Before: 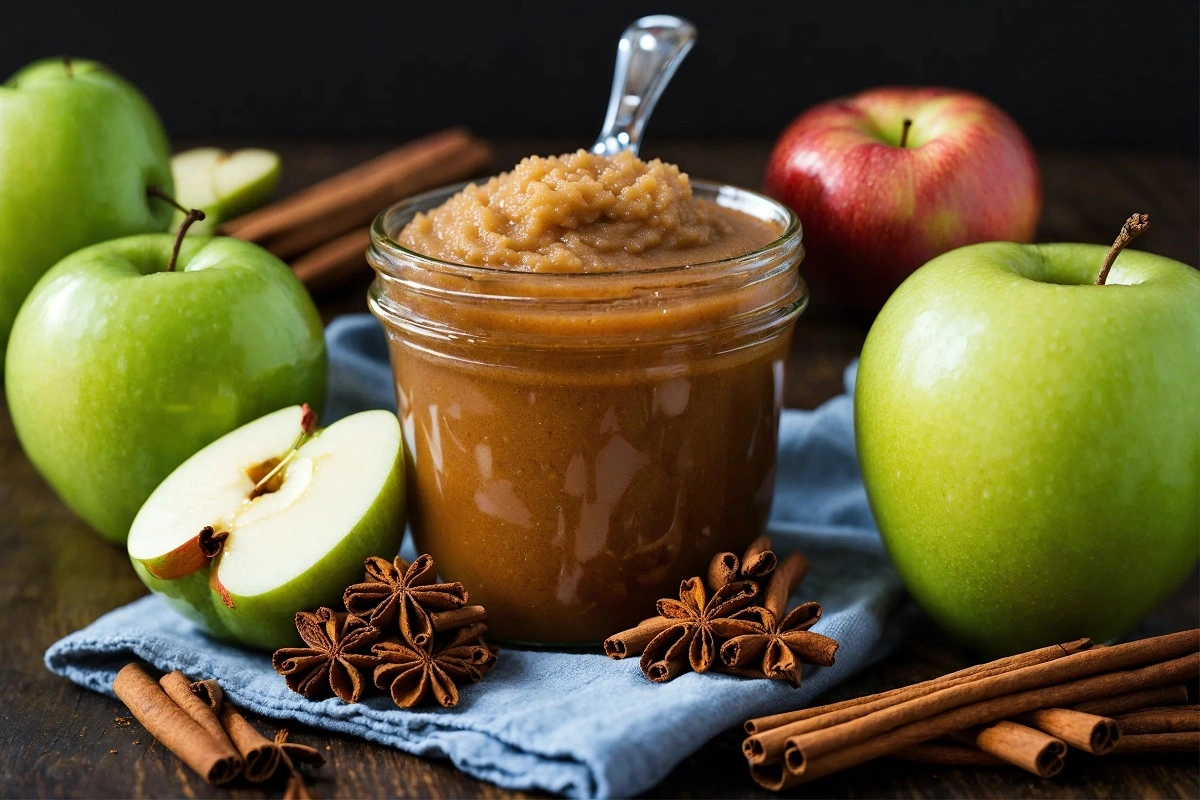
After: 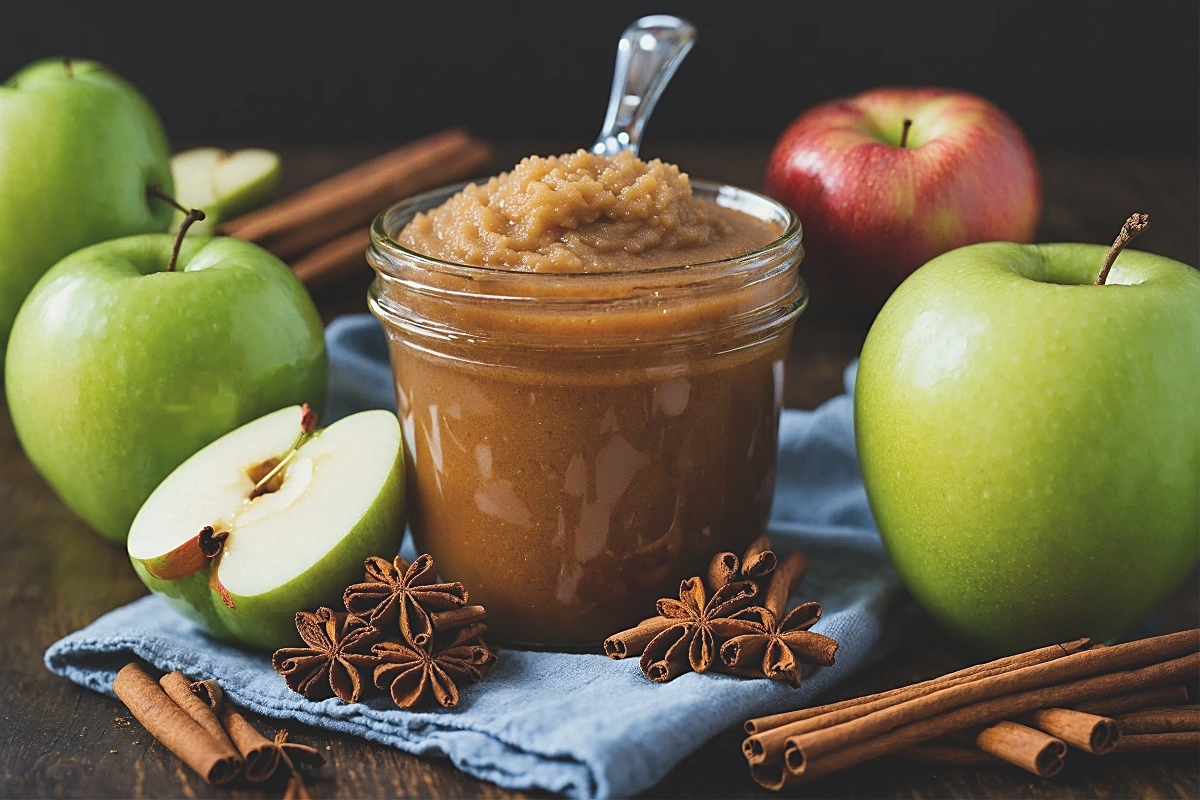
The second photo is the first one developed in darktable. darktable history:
sharpen: on, module defaults
color balance: lift [1.01, 1, 1, 1], gamma [1.097, 1, 1, 1], gain [0.85, 1, 1, 1]
